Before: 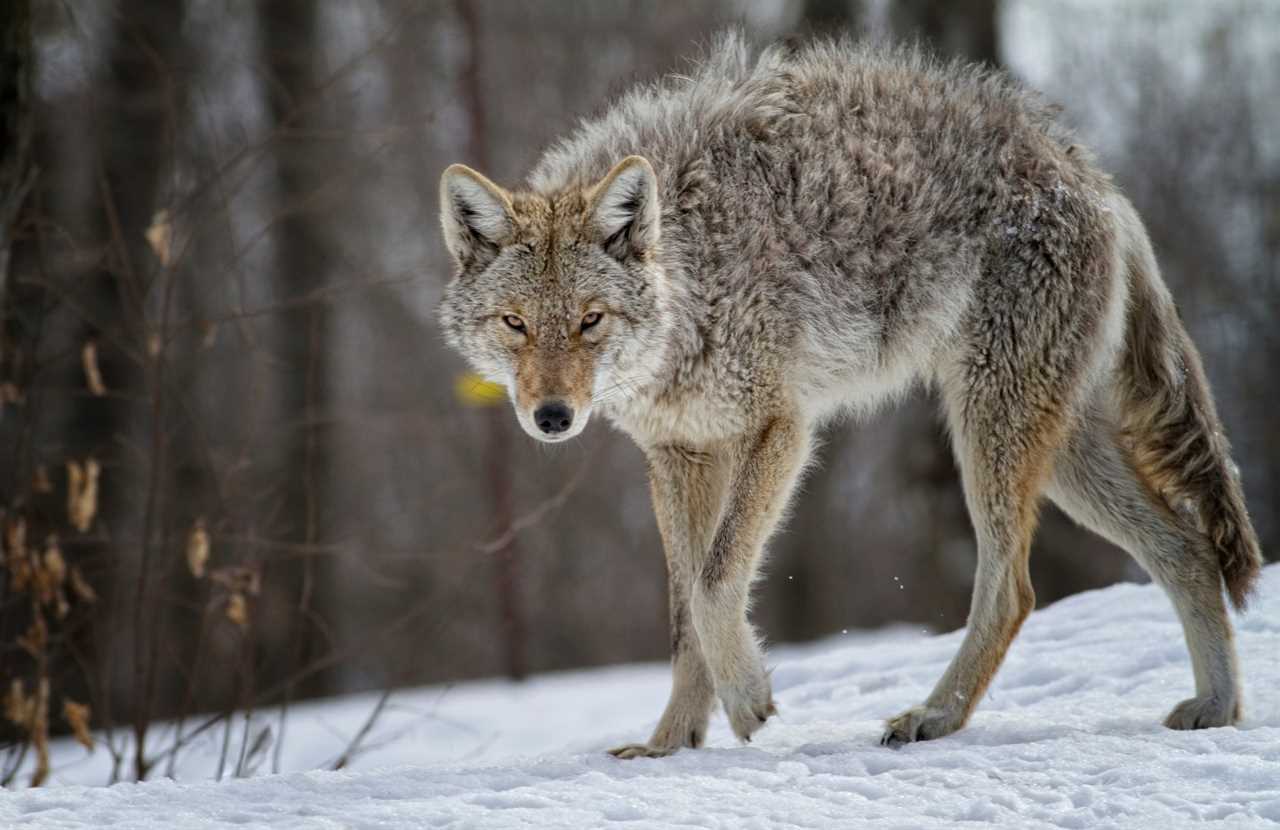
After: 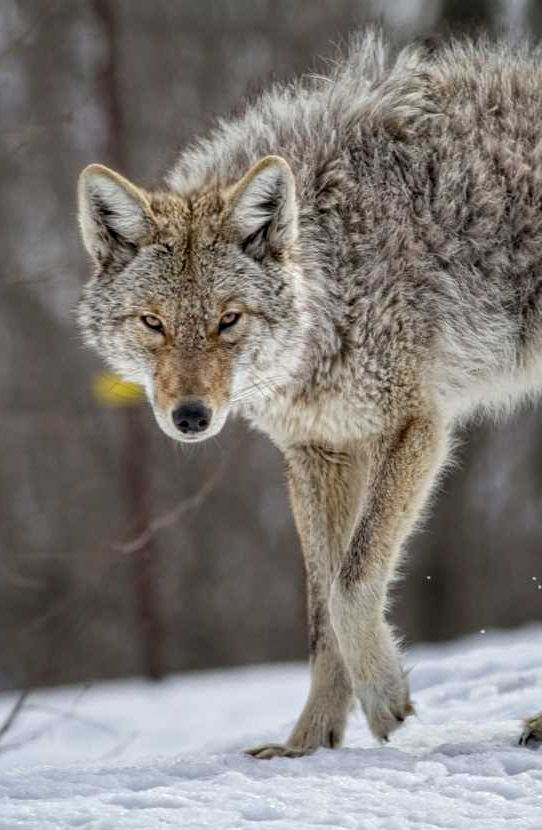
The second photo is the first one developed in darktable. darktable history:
crop: left 28.327%, right 29.327%
local contrast: on, module defaults
